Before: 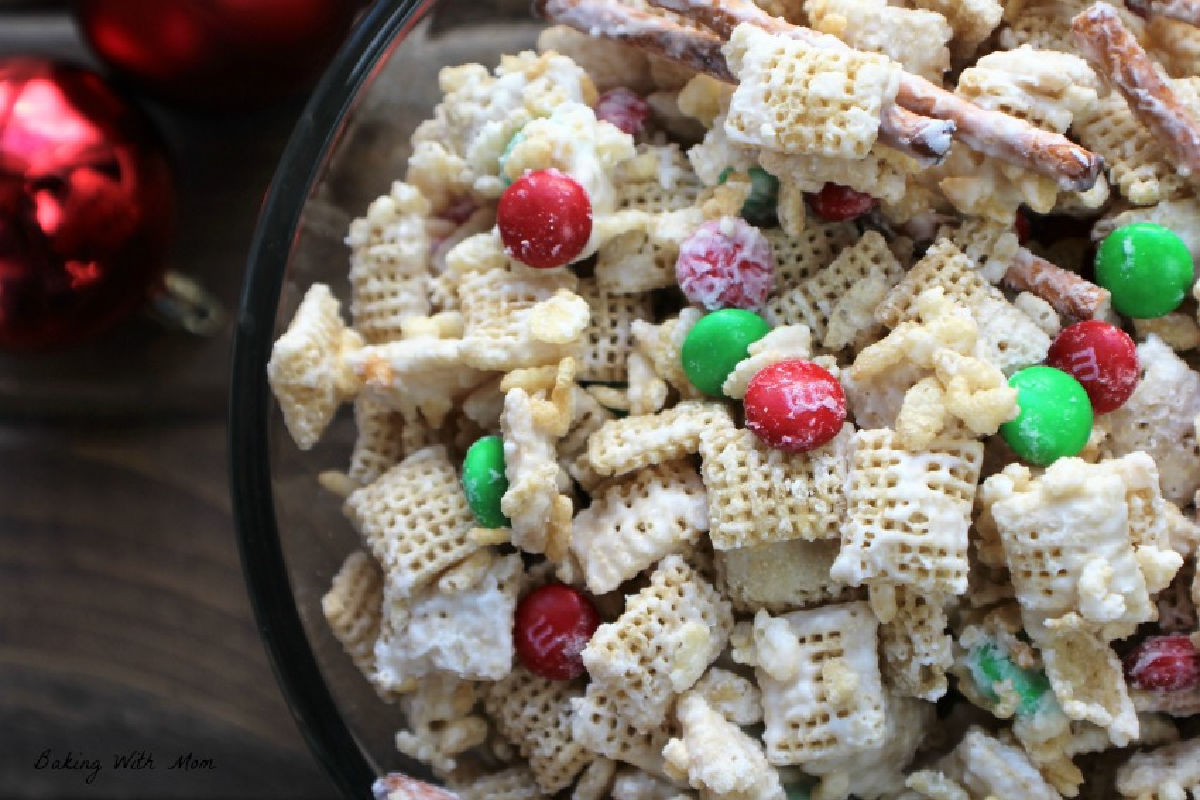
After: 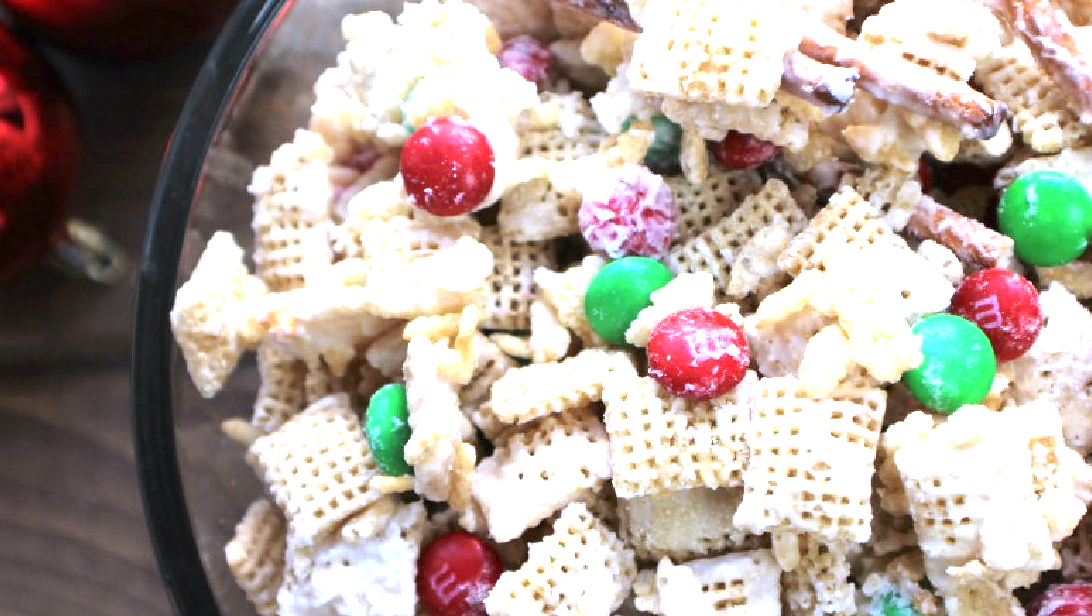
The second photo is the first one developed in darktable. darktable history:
white balance: red 1.004, blue 1.096
crop: left 8.155%, top 6.611%, bottom 15.385%
exposure: black level correction 0, exposure 1.2 EV, compensate highlight preservation false
